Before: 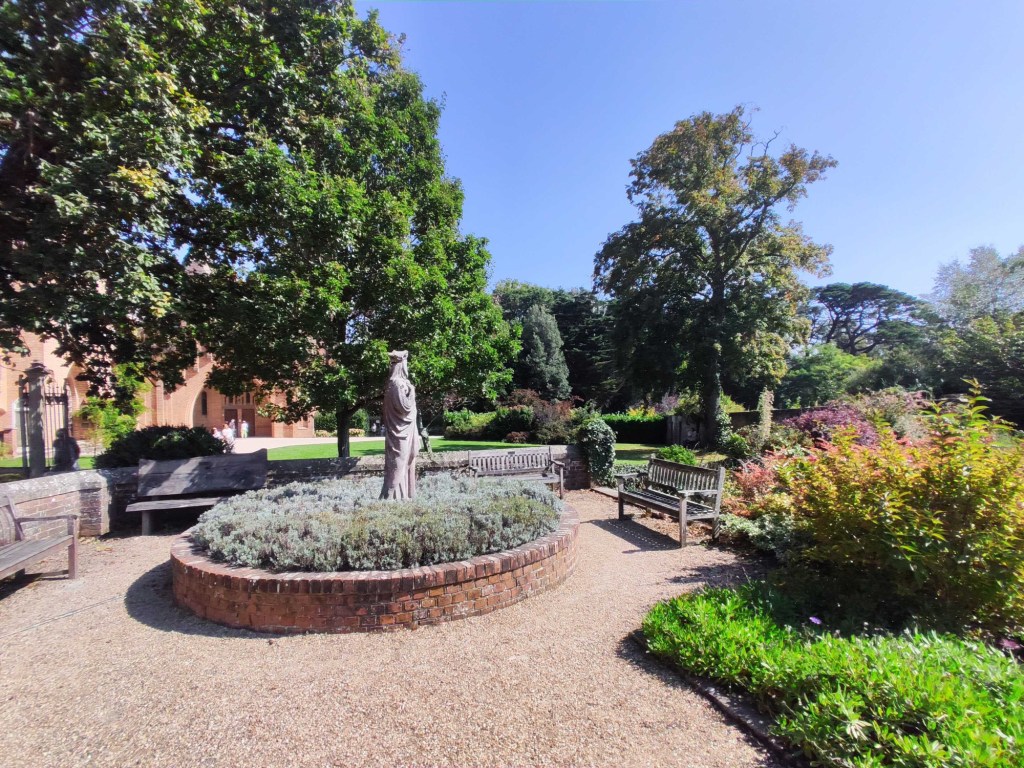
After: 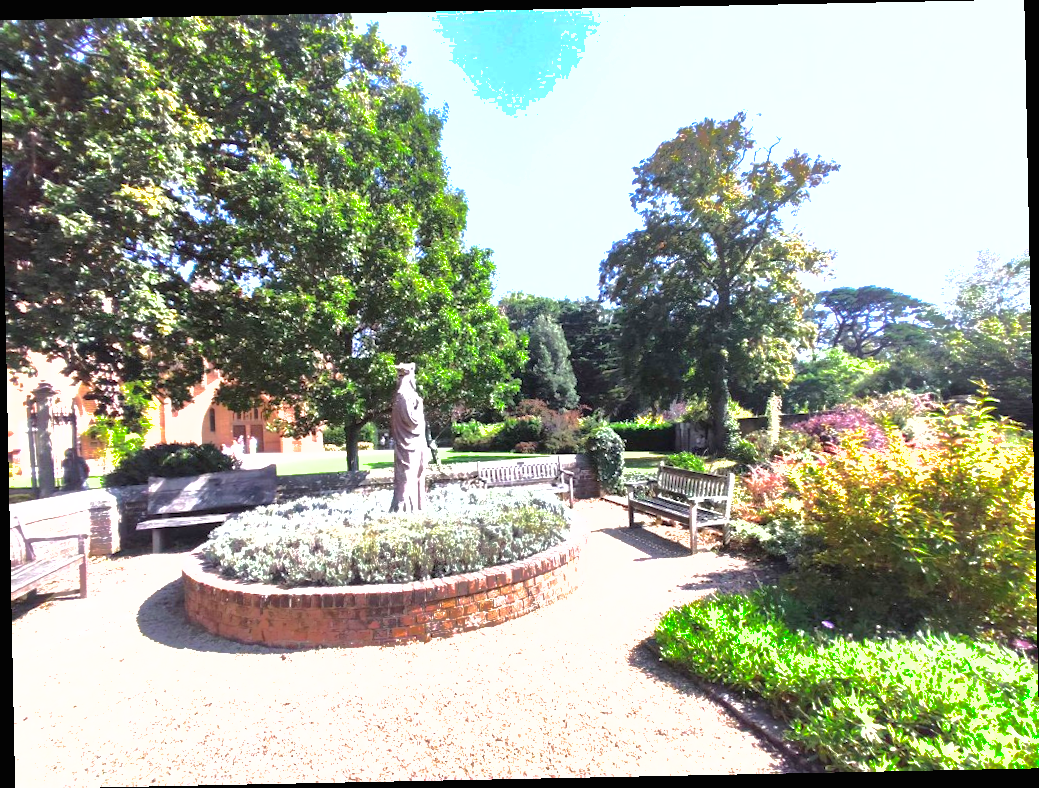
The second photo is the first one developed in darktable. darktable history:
rotate and perspective: rotation -1.17°, automatic cropping off
shadows and highlights: shadows 40, highlights -60
exposure: black level correction 0, exposure 1.4 EV, compensate highlight preservation false
